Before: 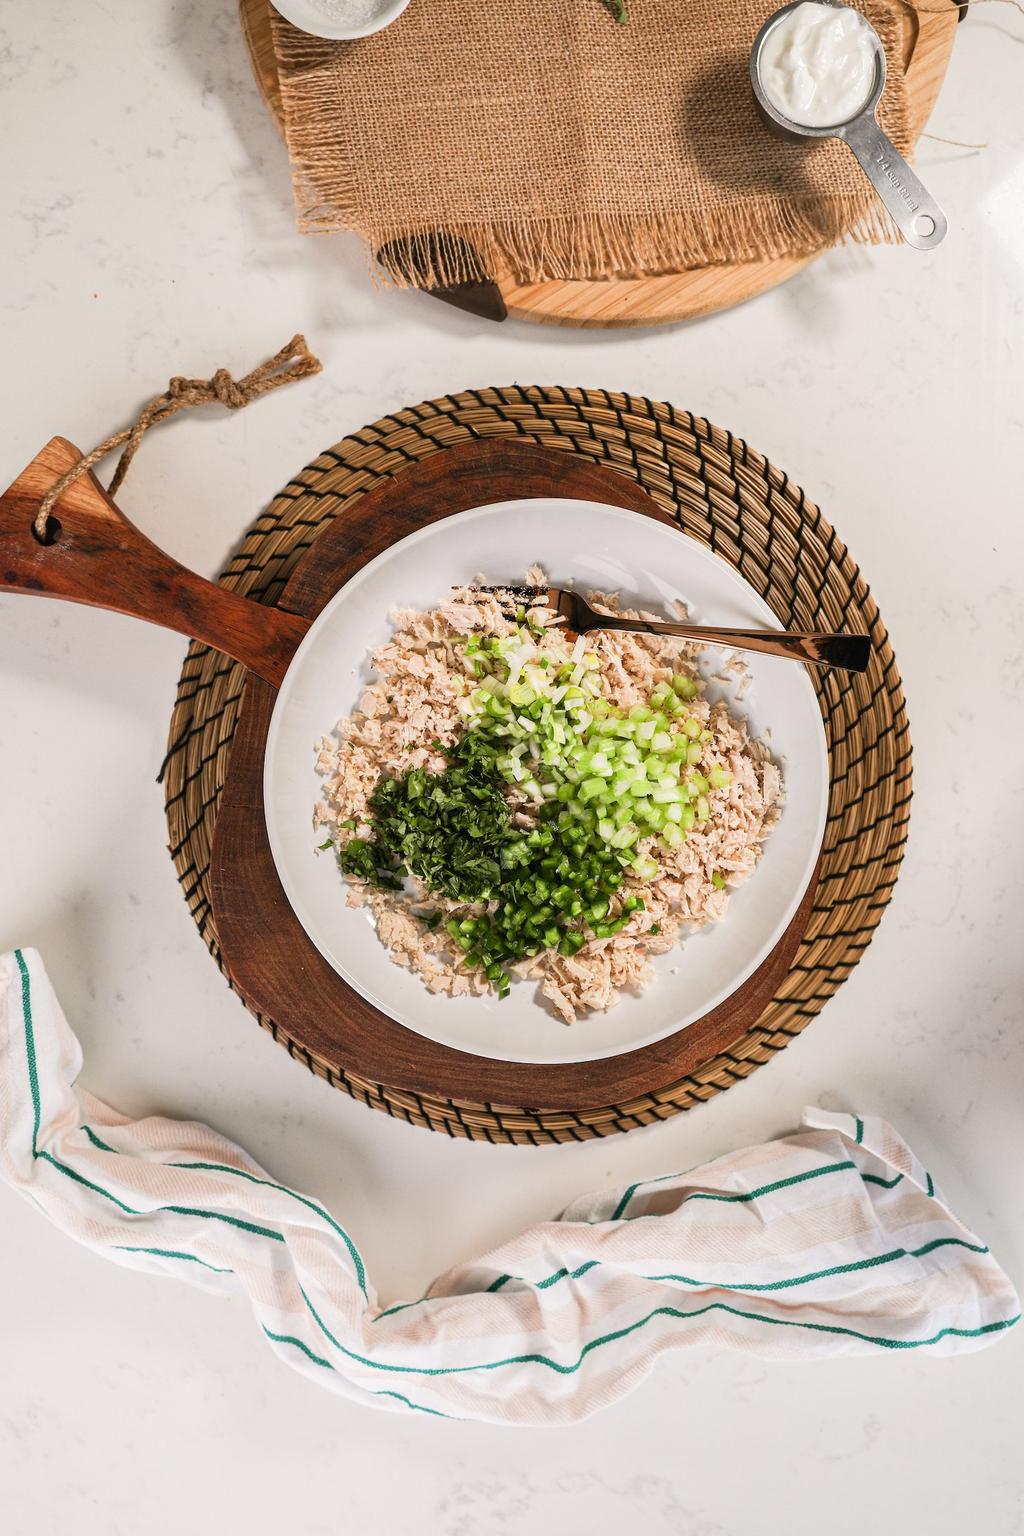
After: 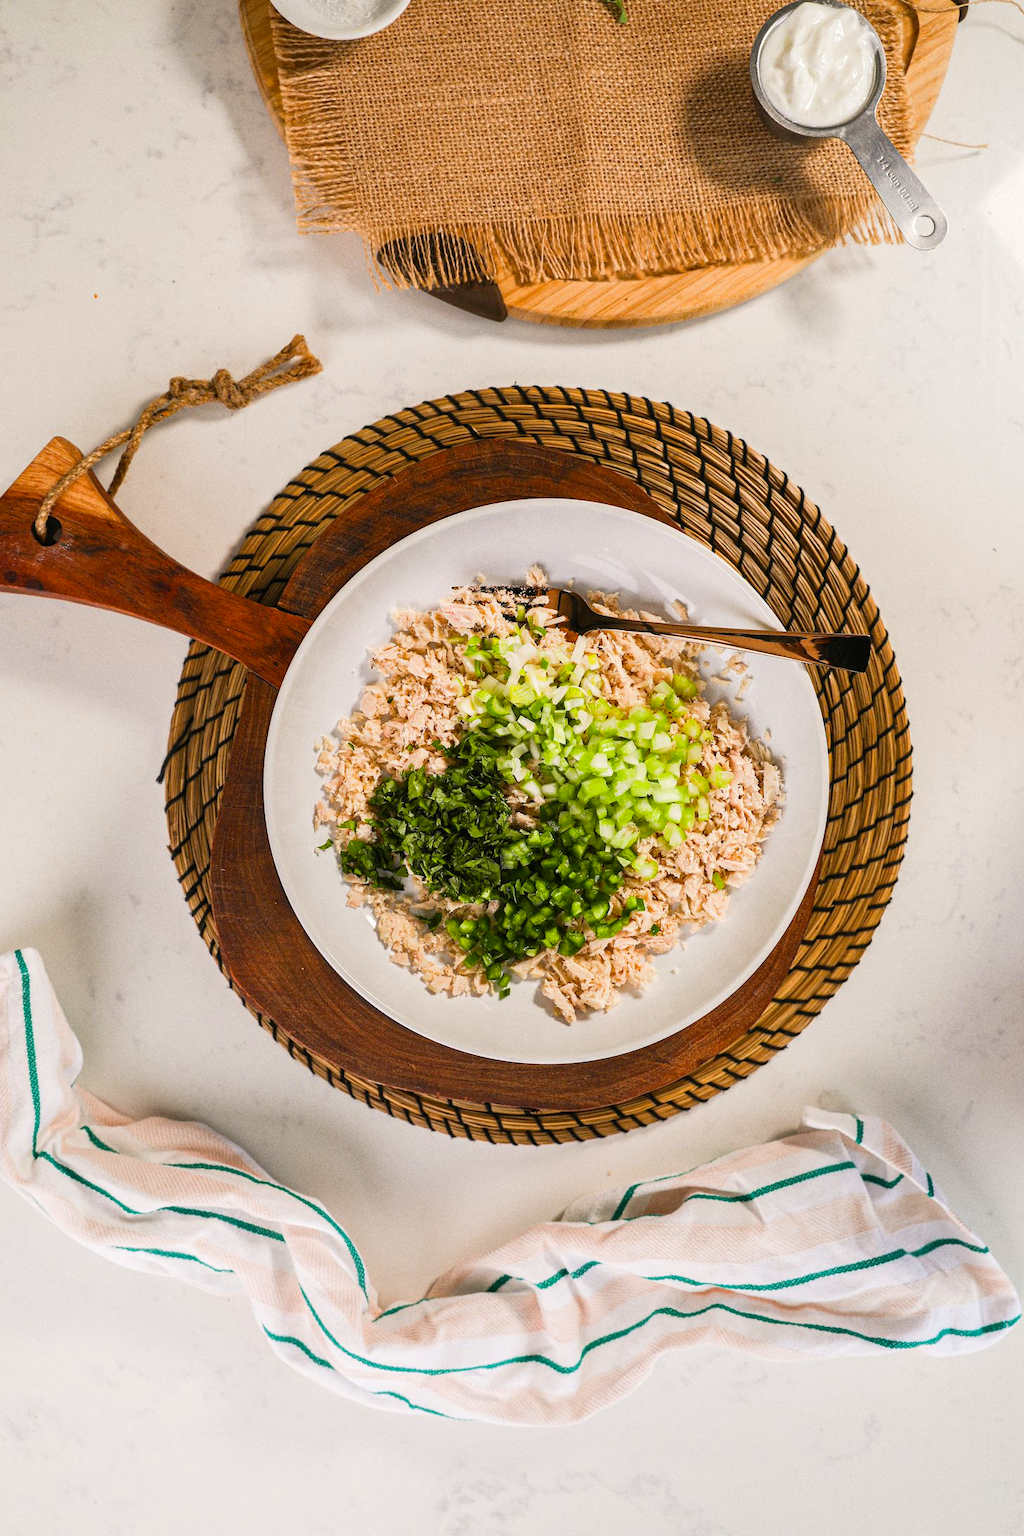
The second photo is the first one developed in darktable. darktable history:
sharpen: radius 2.883, amount 0.868, threshold 47.523
grain: coarseness 0.47 ISO
color balance rgb: perceptual saturation grading › global saturation 25%, global vibrance 20%
